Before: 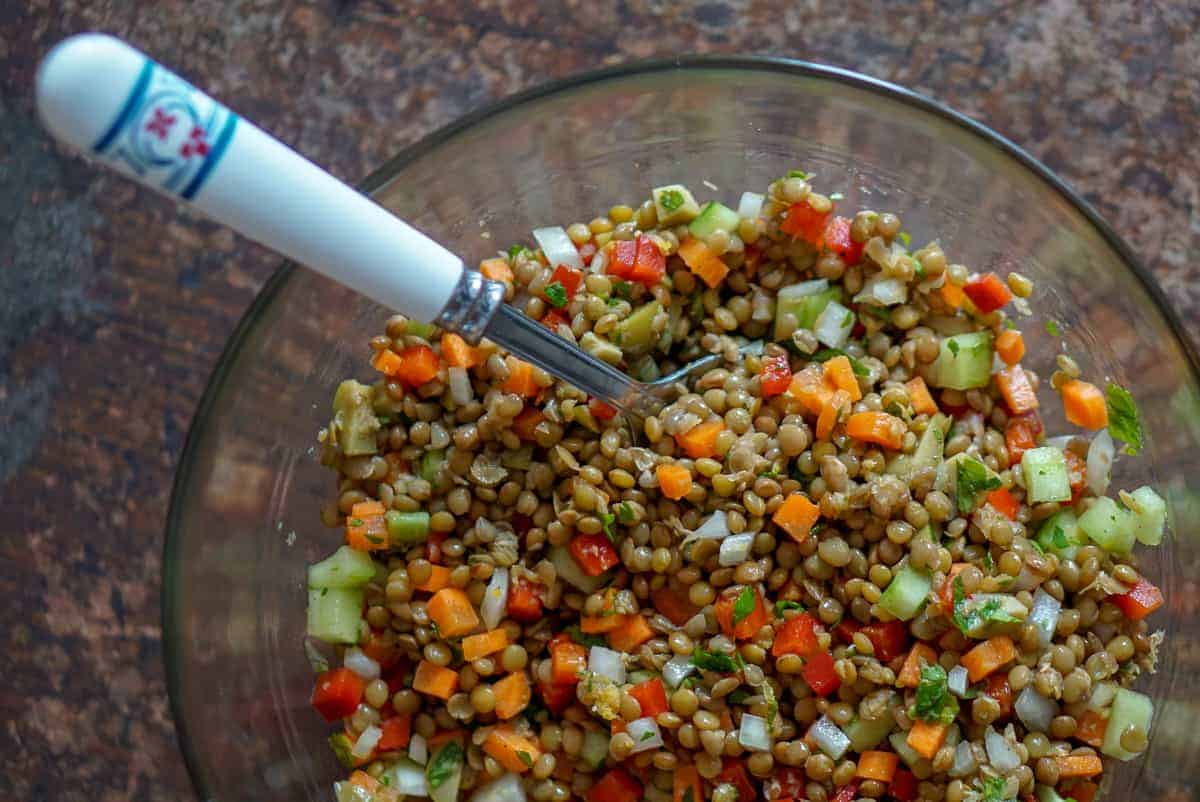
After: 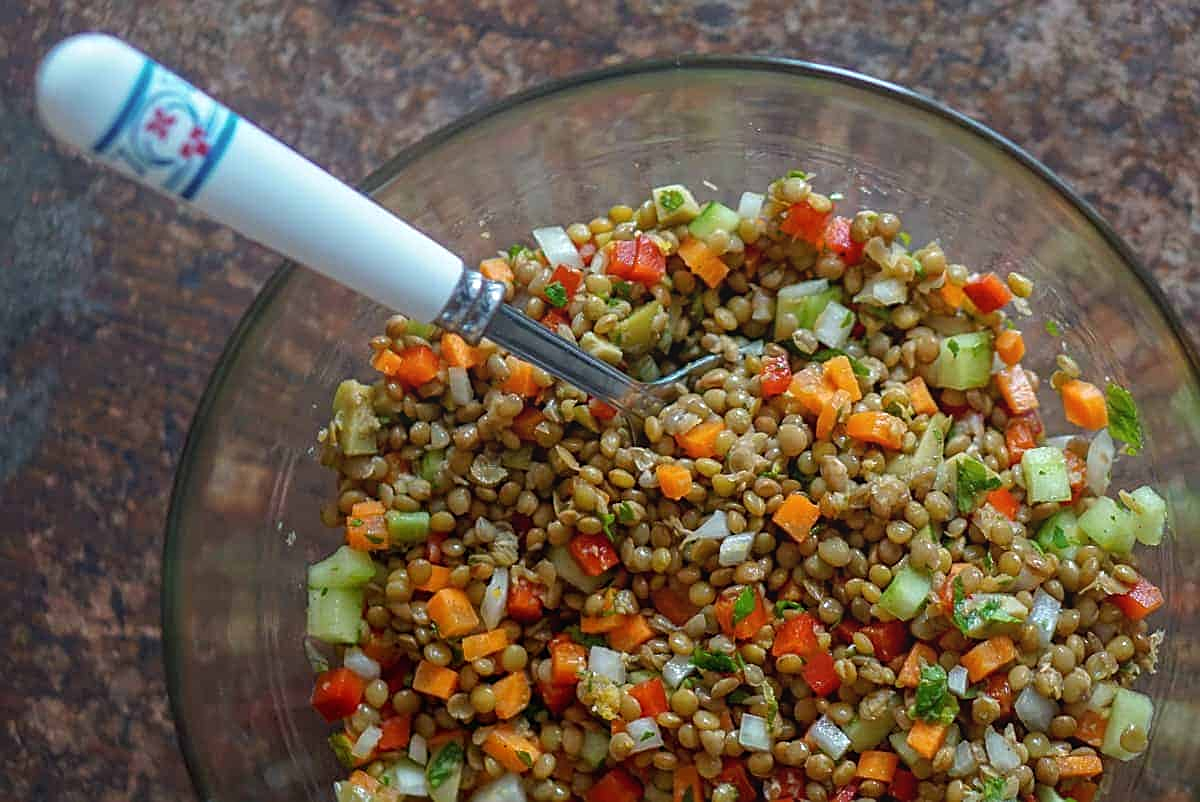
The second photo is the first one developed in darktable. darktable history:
sharpen: amount 0.478
bloom: size 38%, threshold 95%, strength 30%
